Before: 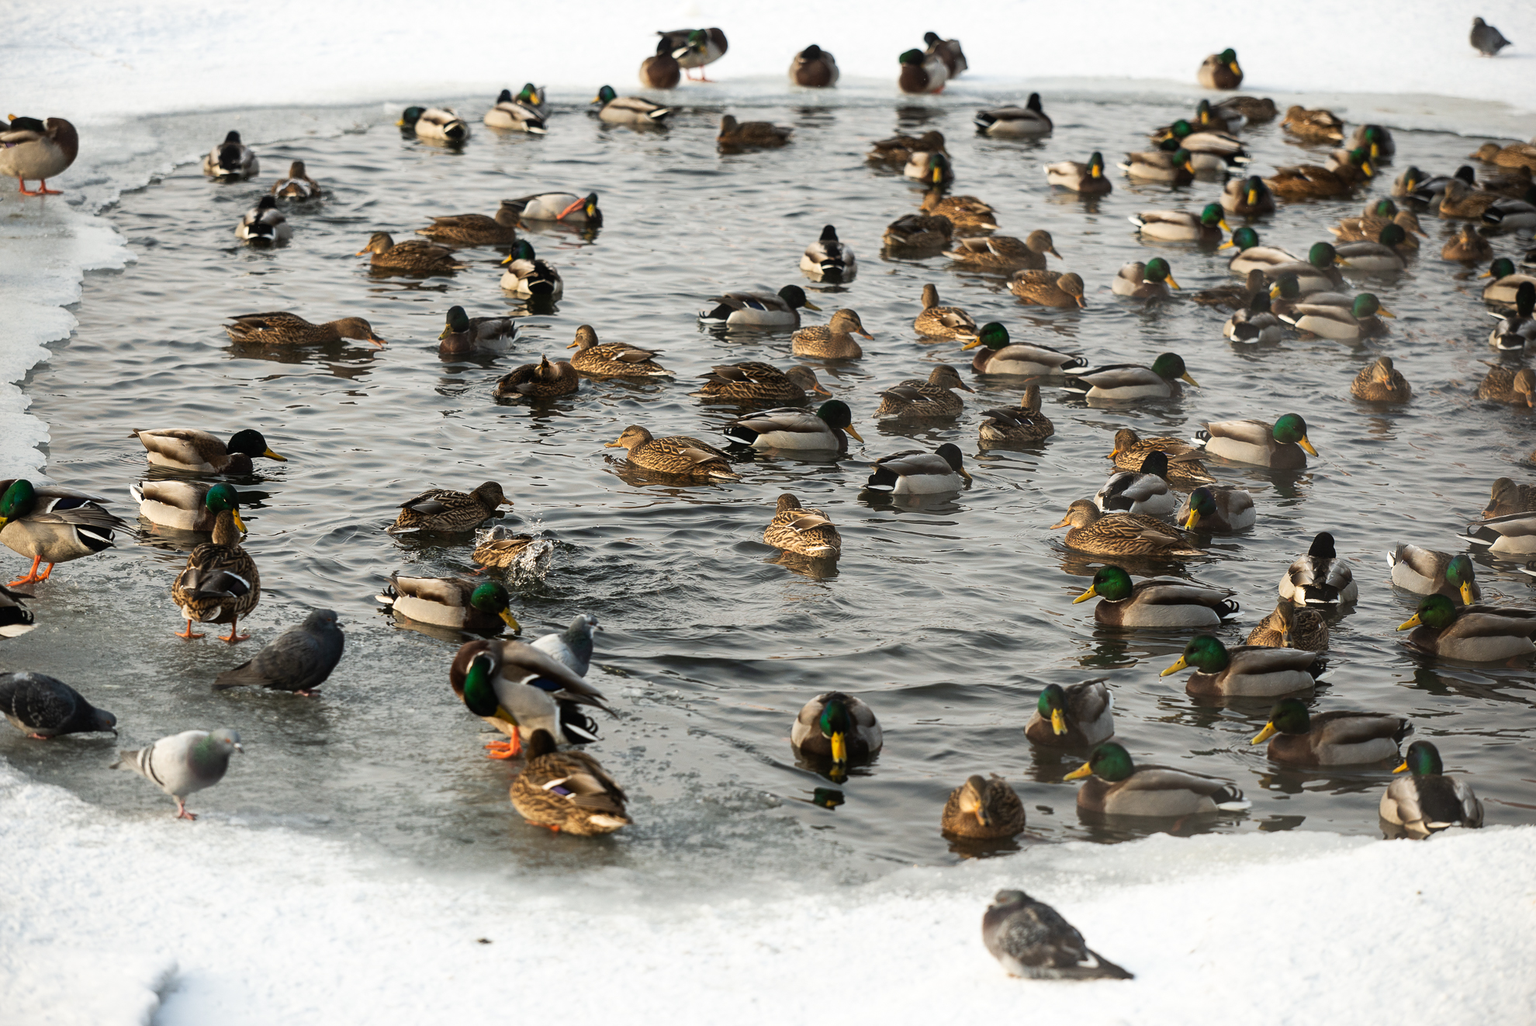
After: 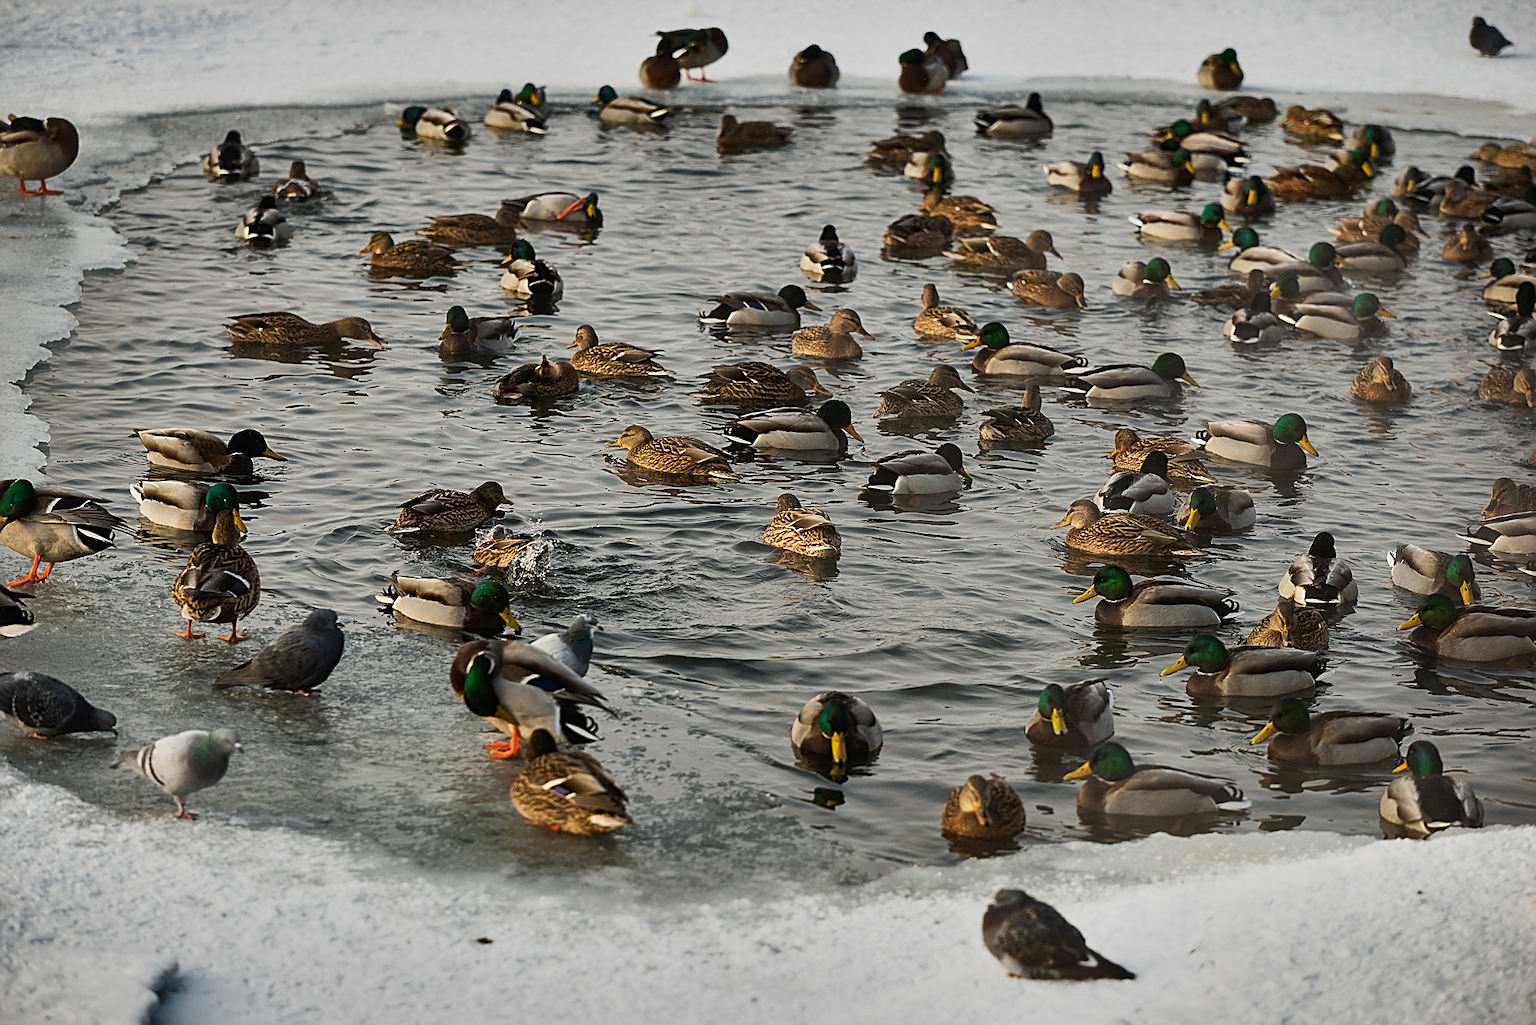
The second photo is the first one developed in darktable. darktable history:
sharpen: amount 0.747
shadows and highlights: shadows 80.03, white point adjustment -9.11, highlights -61.37, soften with gaussian
